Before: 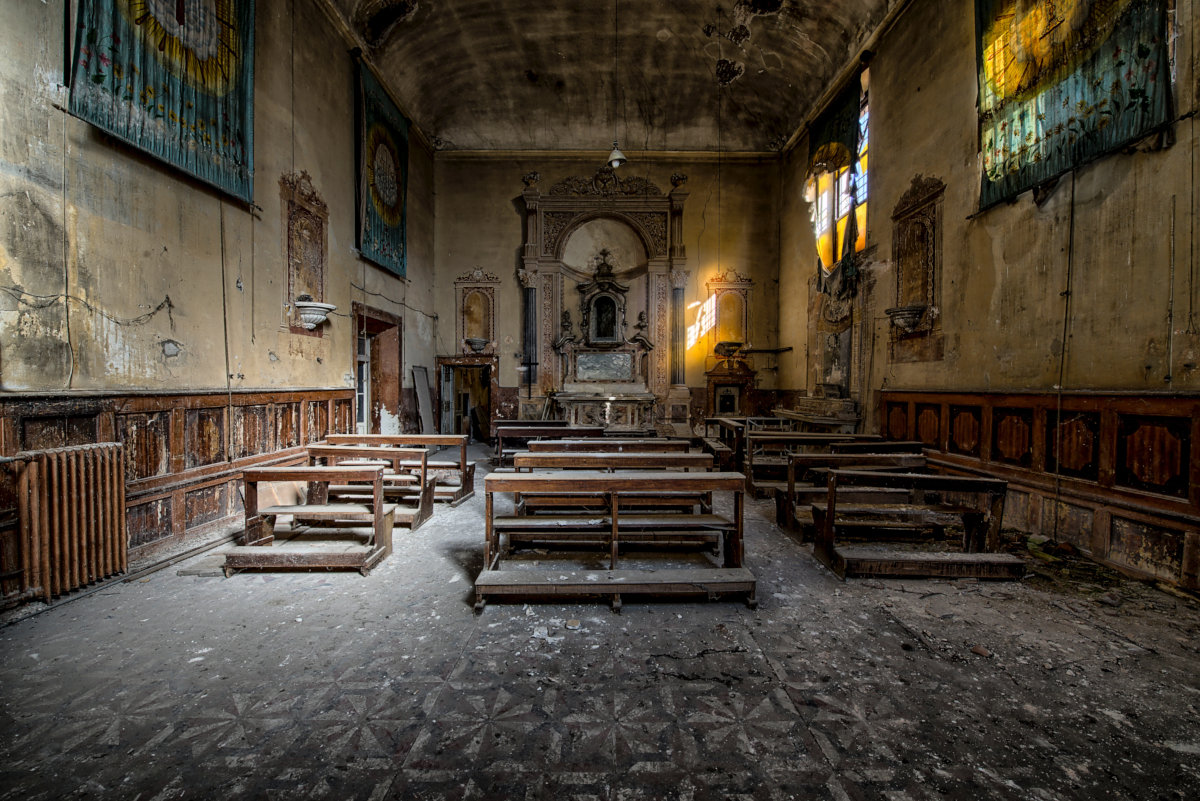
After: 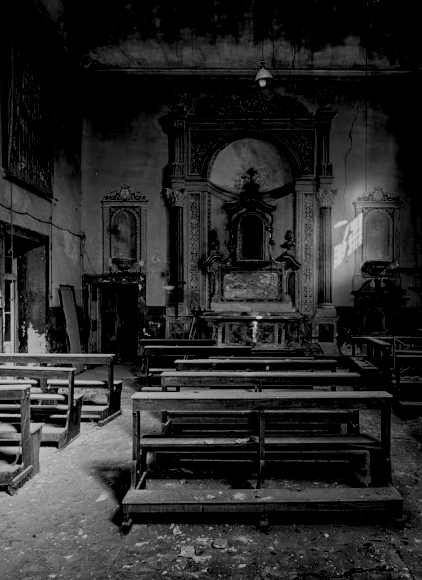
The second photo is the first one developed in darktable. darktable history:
monochrome: on, module defaults
levels: levels [0.116, 0.574, 1]
crop and rotate: left 29.476%, top 10.214%, right 35.32%, bottom 17.333%
local contrast: mode bilateral grid, contrast 20, coarseness 50, detail 120%, midtone range 0.2
filmic rgb: black relative exposure -7.75 EV, white relative exposure 4.4 EV, threshold 3 EV, hardness 3.76, latitude 38.11%, contrast 0.966, highlights saturation mix 10%, shadows ↔ highlights balance 4.59%, color science v4 (2020), enable highlight reconstruction true
color balance rgb: linear chroma grading › global chroma 15%, perceptual saturation grading › global saturation 30%
